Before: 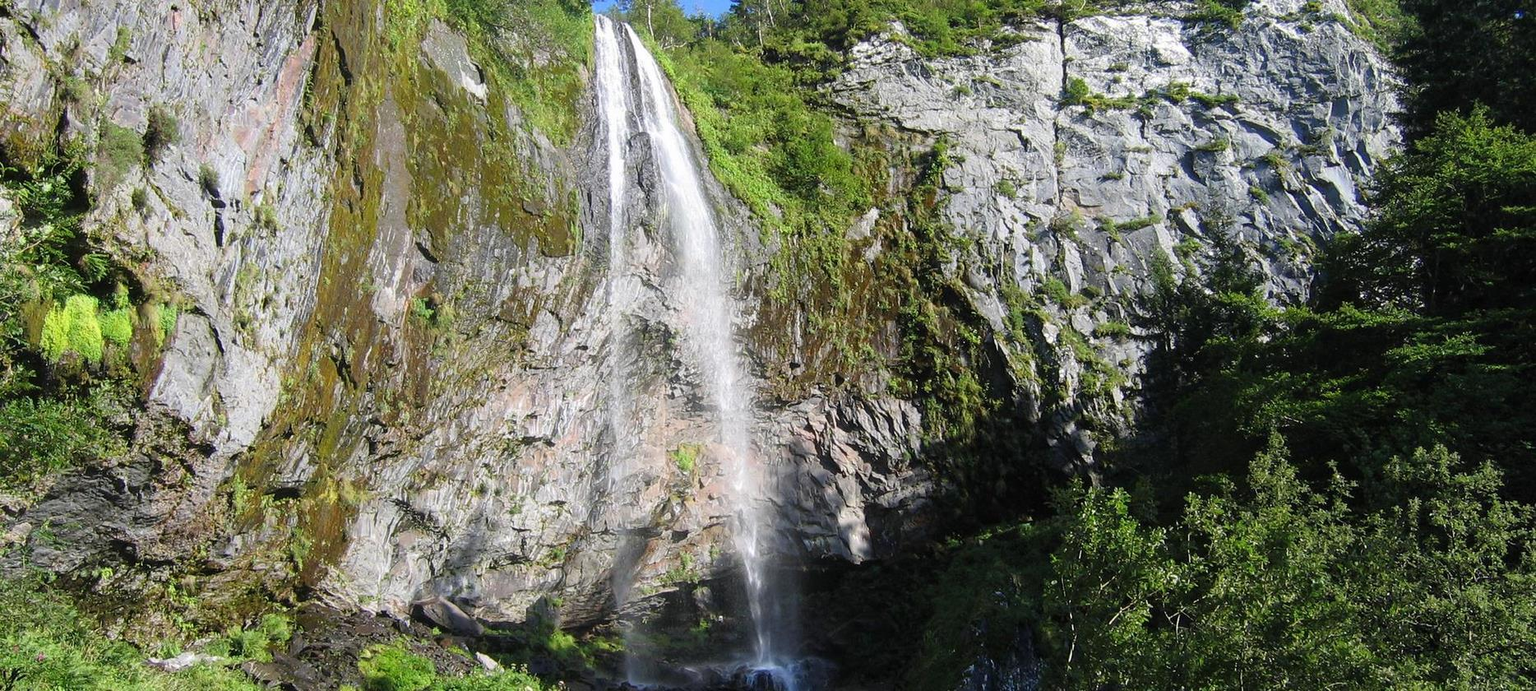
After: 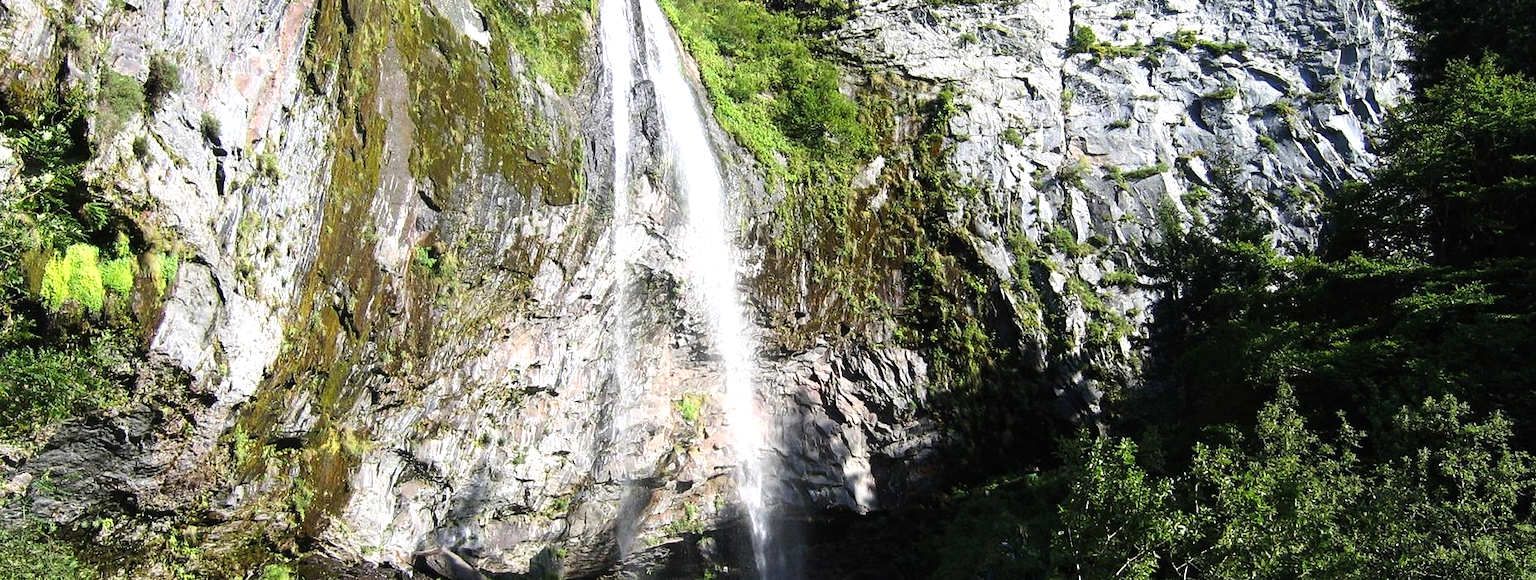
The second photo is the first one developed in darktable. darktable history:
crop: top 7.625%, bottom 8.027%
tone equalizer: -8 EV -0.75 EV, -7 EV -0.7 EV, -6 EV -0.6 EV, -5 EV -0.4 EV, -3 EV 0.4 EV, -2 EV 0.6 EV, -1 EV 0.7 EV, +0 EV 0.75 EV, edges refinement/feathering 500, mask exposure compensation -1.57 EV, preserve details no
